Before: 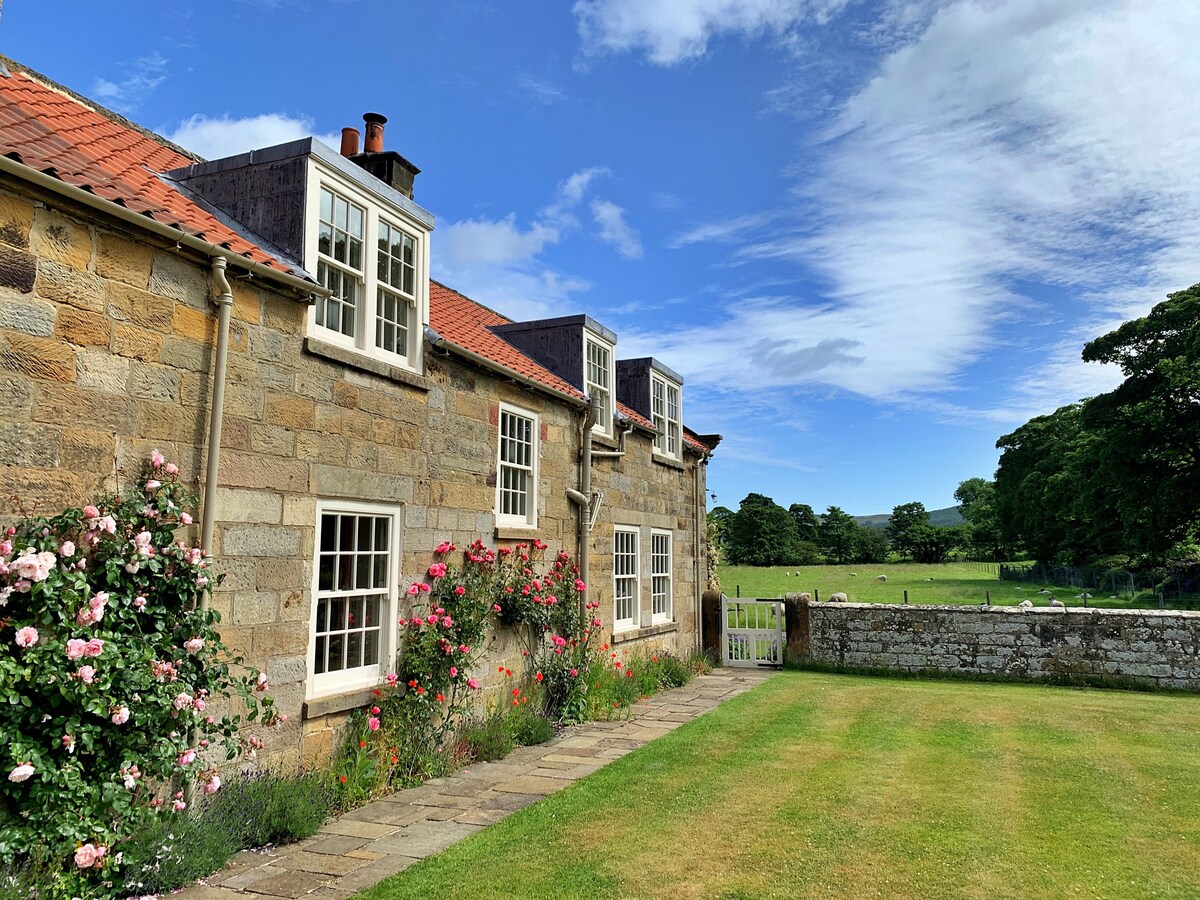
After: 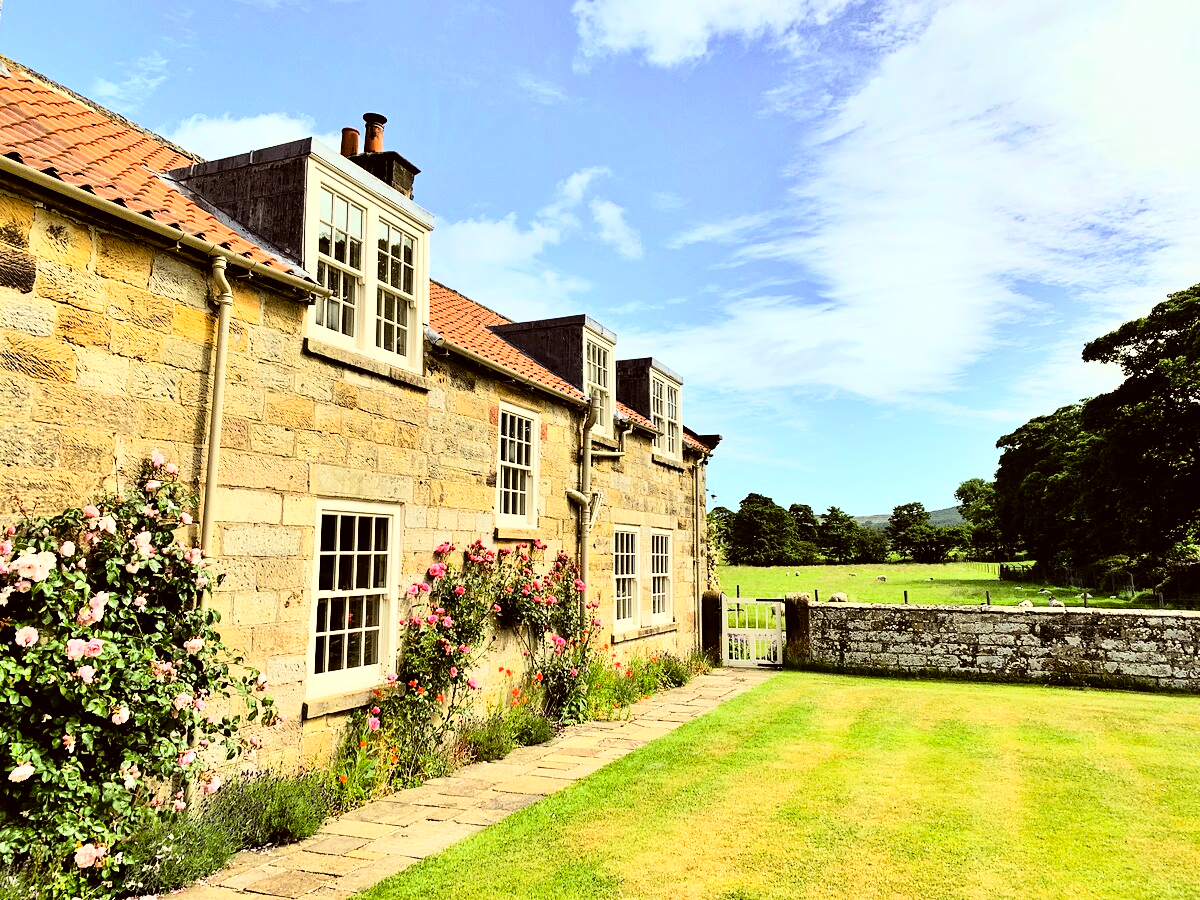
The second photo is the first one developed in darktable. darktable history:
rgb curve: curves: ch0 [(0, 0) (0.21, 0.15) (0.24, 0.21) (0.5, 0.75) (0.75, 0.96) (0.89, 0.99) (1, 1)]; ch1 [(0, 0.02) (0.21, 0.13) (0.25, 0.2) (0.5, 0.67) (0.75, 0.9) (0.89, 0.97) (1, 1)]; ch2 [(0, 0.02) (0.21, 0.13) (0.25, 0.2) (0.5, 0.67) (0.75, 0.9) (0.89, 0.97) (1, 1)], compensate middle gray true
color balance: lift [1.001, 1.007, 1, 0.993], gamma [1.023, 1.026, 1.01, 0.974], gain [0.964, 1.059, 1.073, 0.927]
